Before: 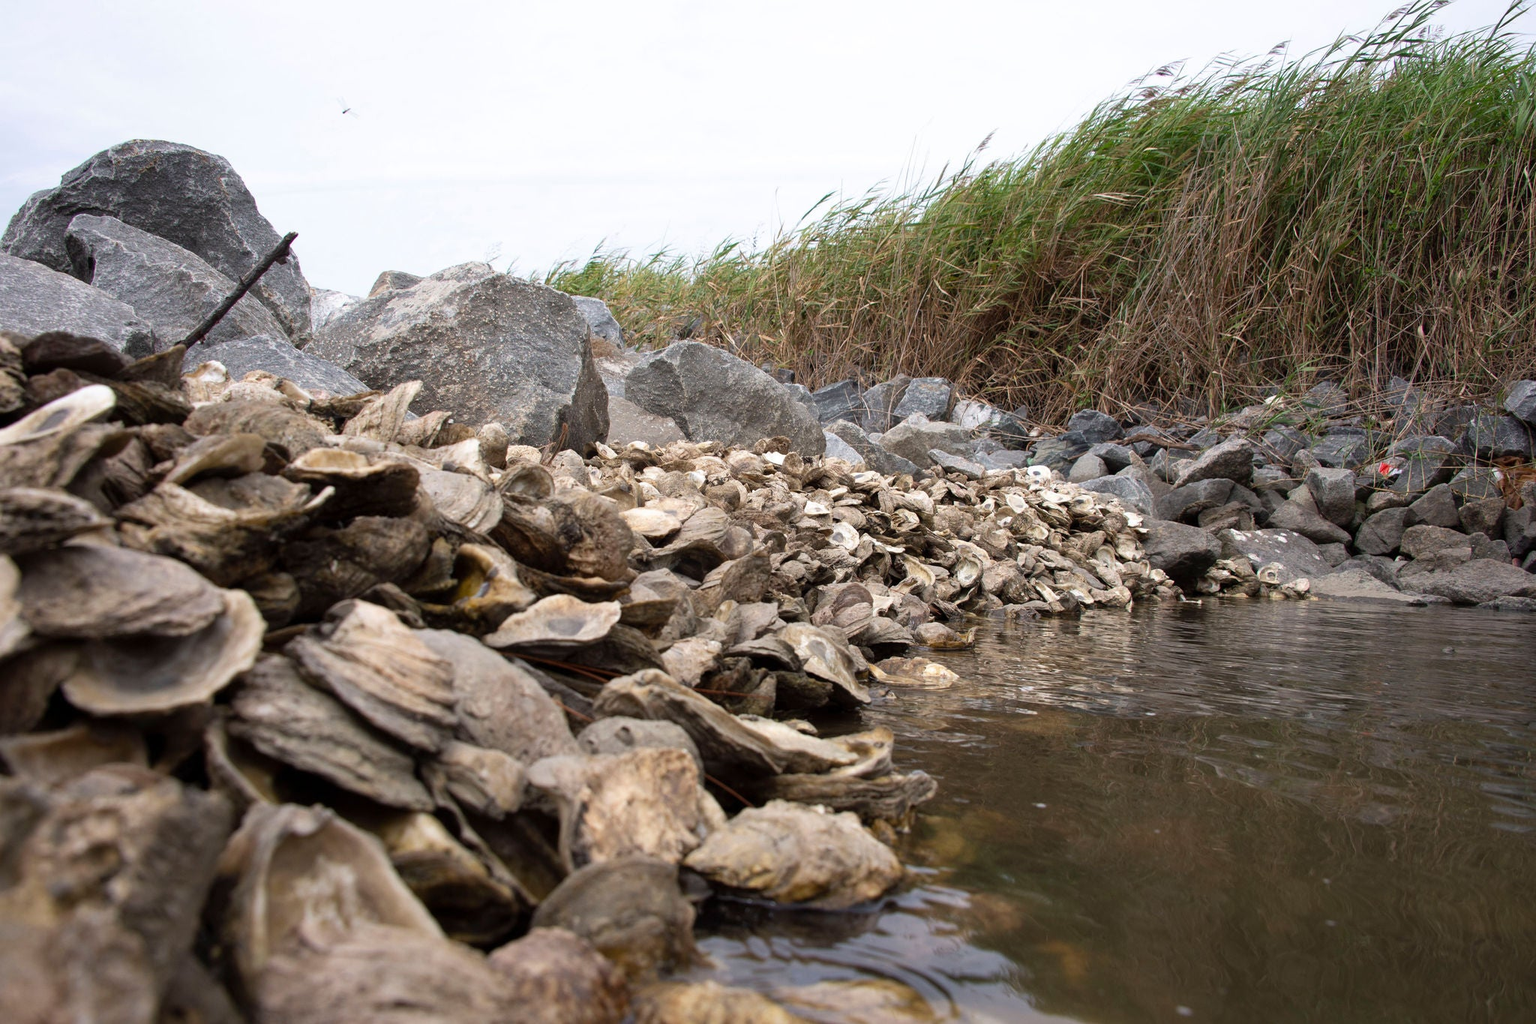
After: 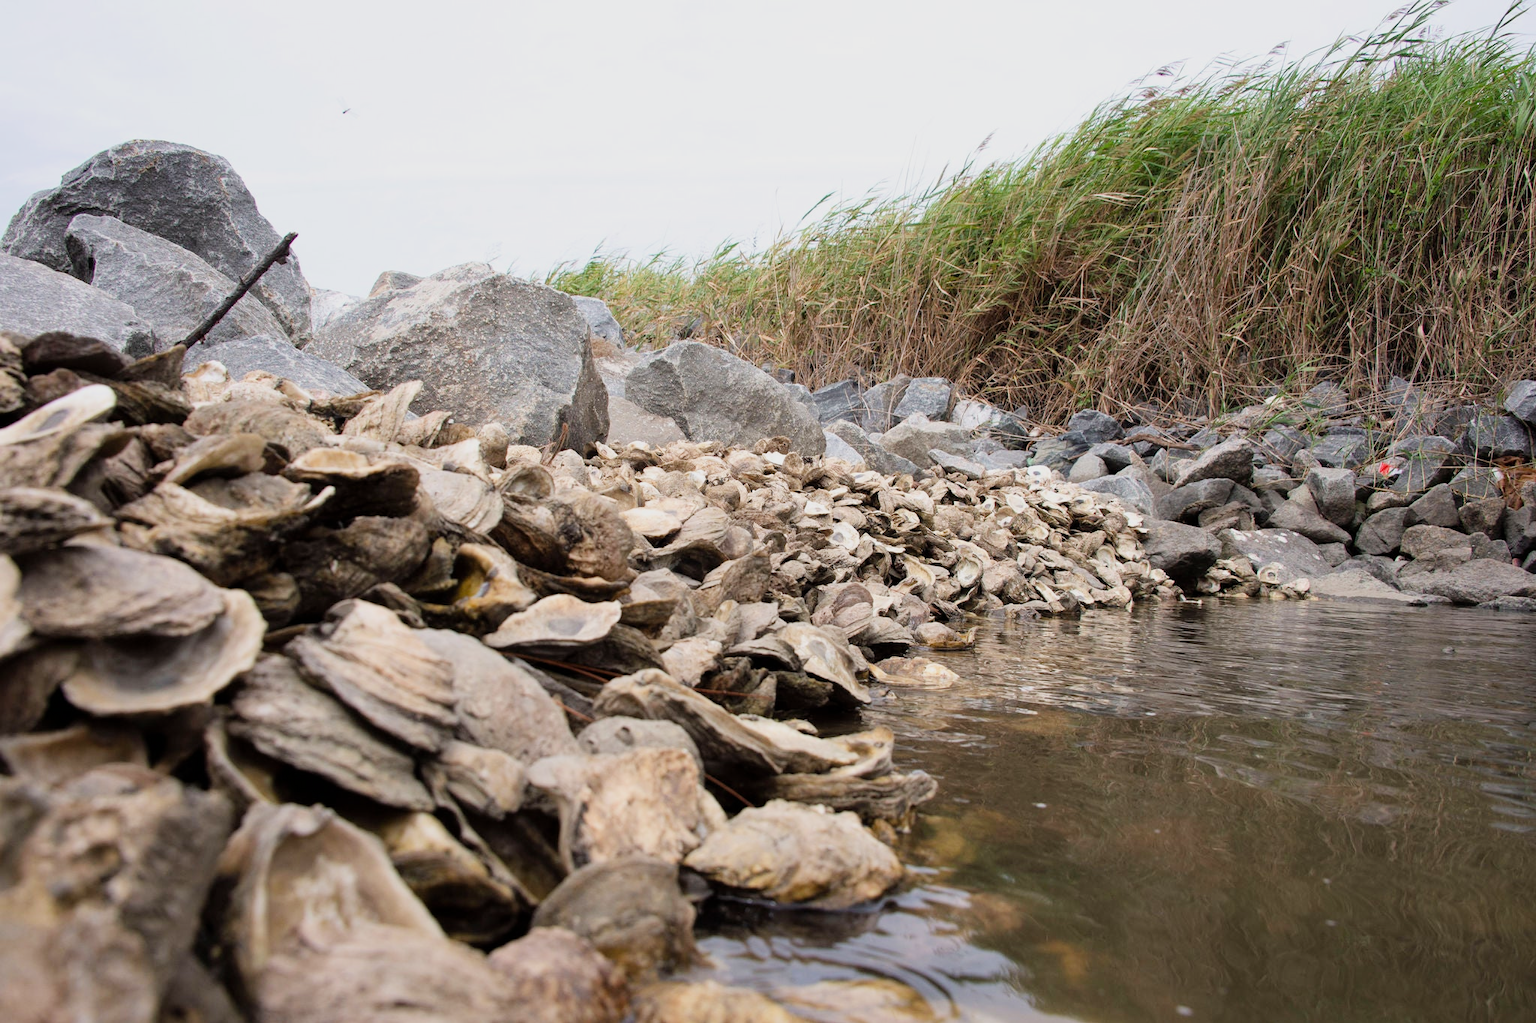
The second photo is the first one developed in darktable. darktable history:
exposure: black level correction 0, exposure 0.7 EV, compensate highlight preservation false
filmic rgb: black relative exposure -7.65 EV, white relative exposure 4.56 EV, hardness 3.61, contrast in shadows safe
